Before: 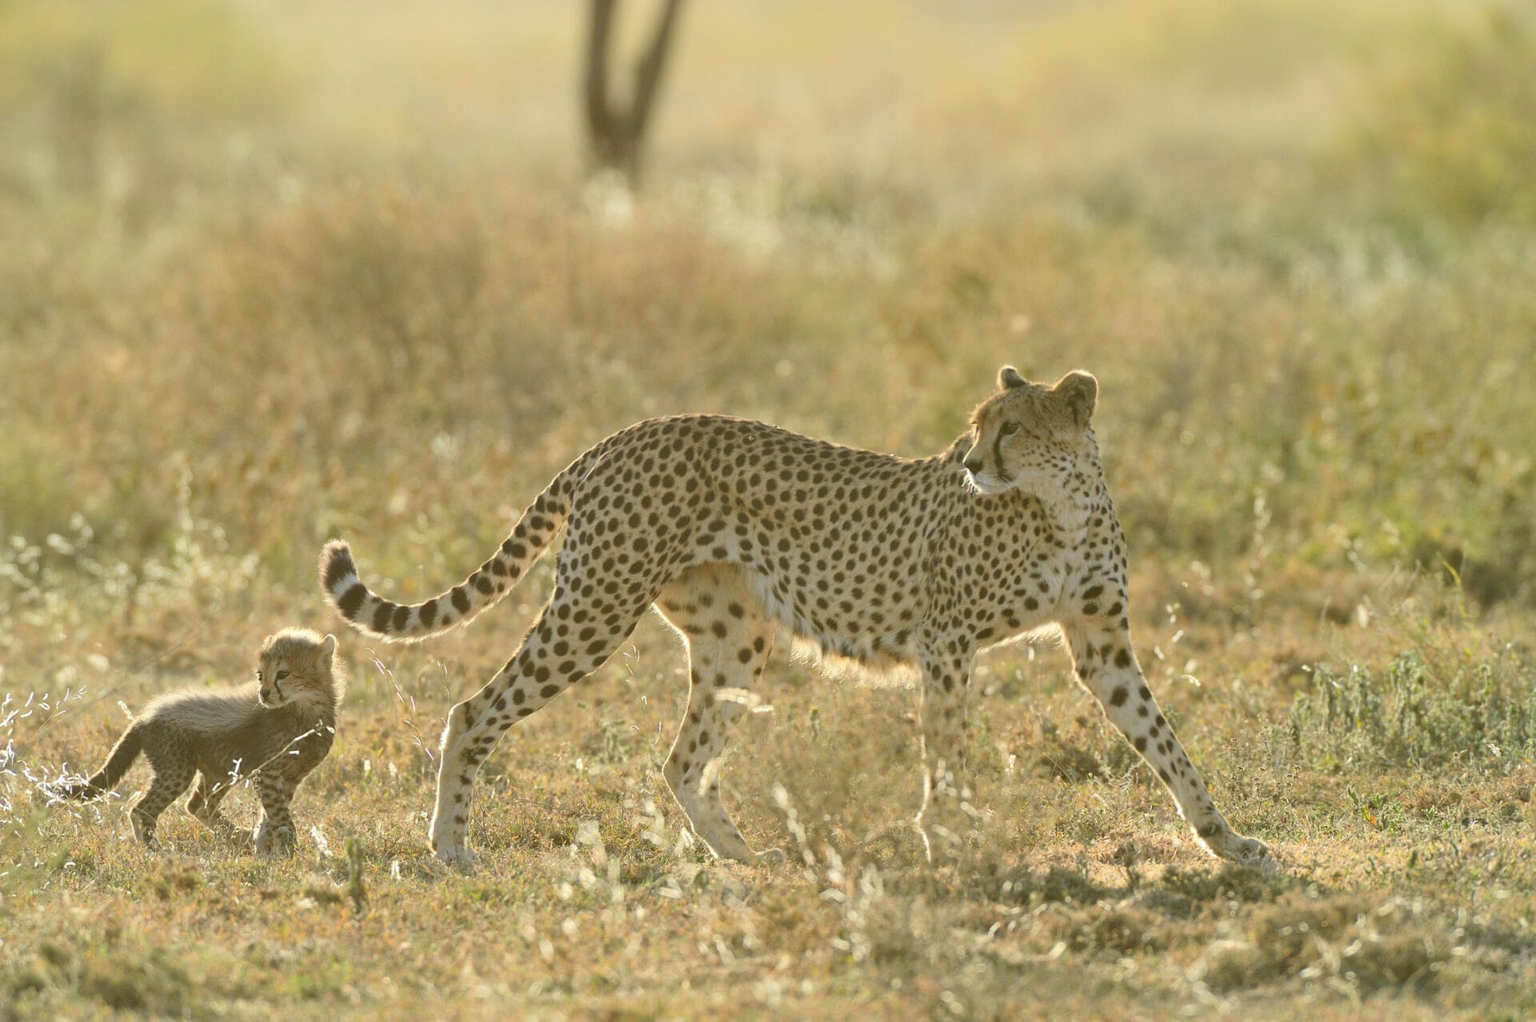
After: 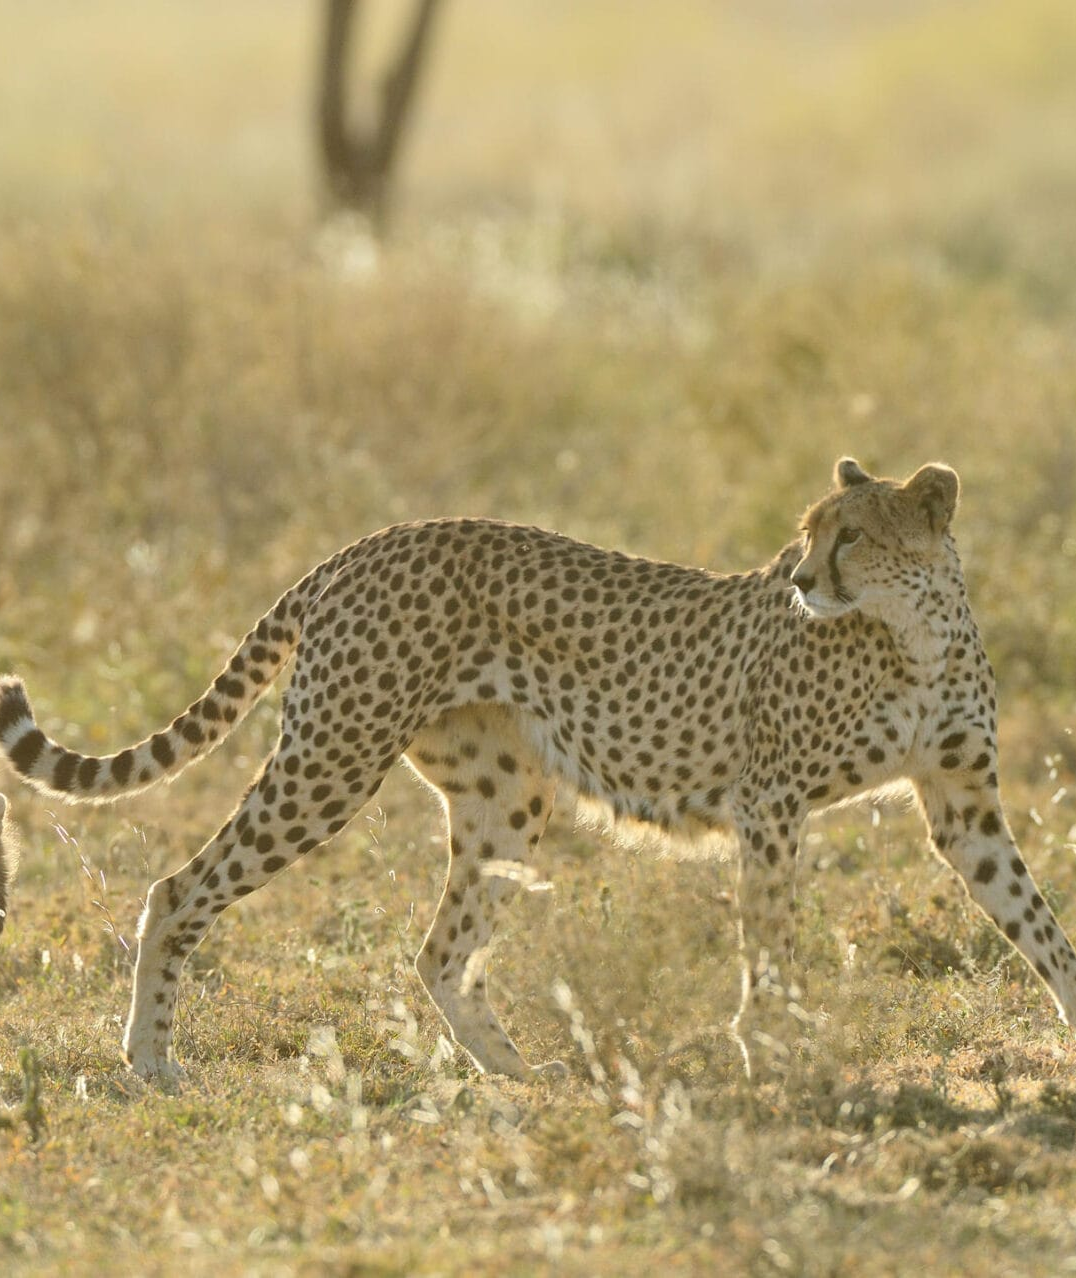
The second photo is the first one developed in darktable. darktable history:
crop: left 21.556%, right 22.358%
